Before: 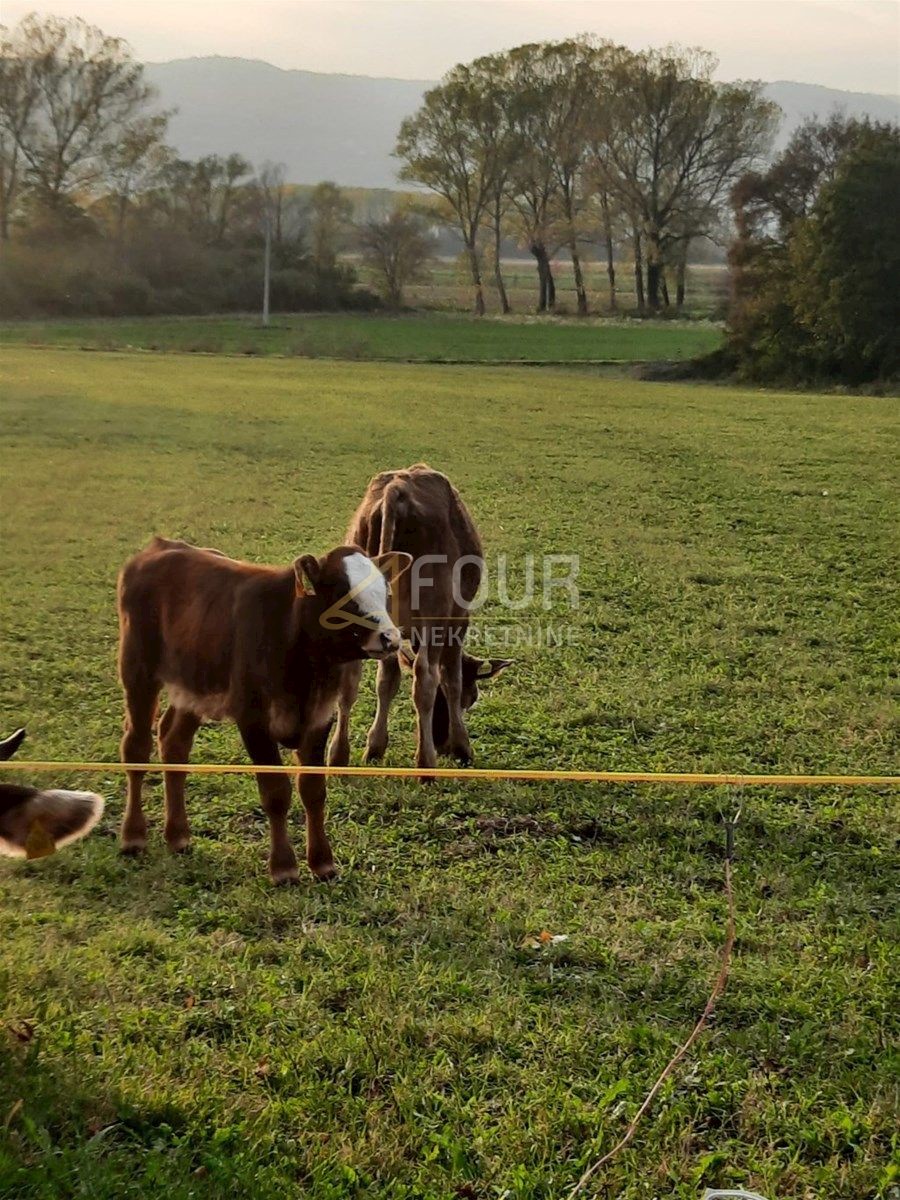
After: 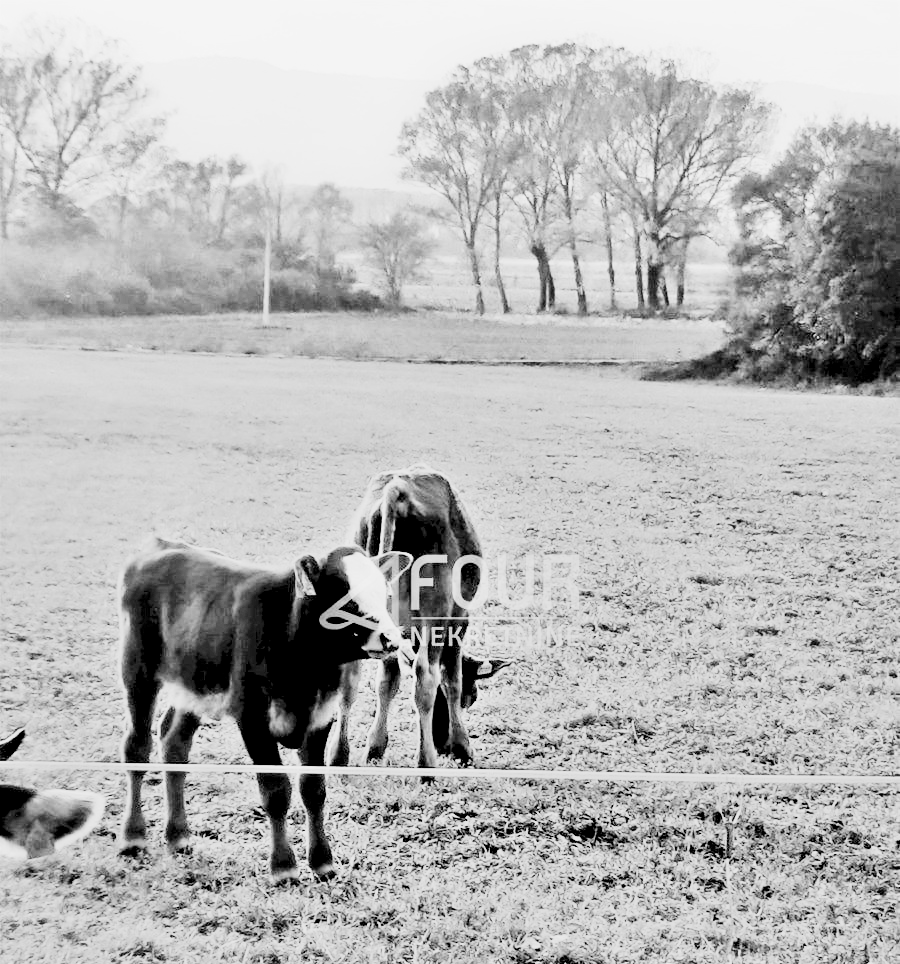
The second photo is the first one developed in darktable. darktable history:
crop: bottom 19.644%
exposure: black level correction 0, exposure 1 EV, compensate highlight preservation false
levels: levels [0.116, 0.574, 1]
monochrome: a 14.95, b -89.96
tone equalizer: -7 EV 0.15 EV, -6 EV 0.6 EV, -5 EV 1.15 EV, -4 EV 1.33 EV, -3 EV 1.15 EV, -2 EV 0.6 EV, -1 EV 0.15 EV, mask exposure compensation -0.5 EV
rgb curve: curves: ch0 [(0, 0) (0.21, 0.15) (0.24, 0.21) (0.5, 0.75) (0.75, 0.96) (0.89, 0.99) (1, 1)]; ch1 [(0, 0.02) (0.21, 0.13) (0.25, 0.2) (0.5, 0.67) (0.75, 0.9) (0.89, 0.97) (1, 1)]; ch2 [(0, 0.02) (0.21, 0.13) (0.25, 0.2) (0.5, 0.67) (0.75, 0.9) (0.89, 0.97) (1, 1)], compensate middle gray true
